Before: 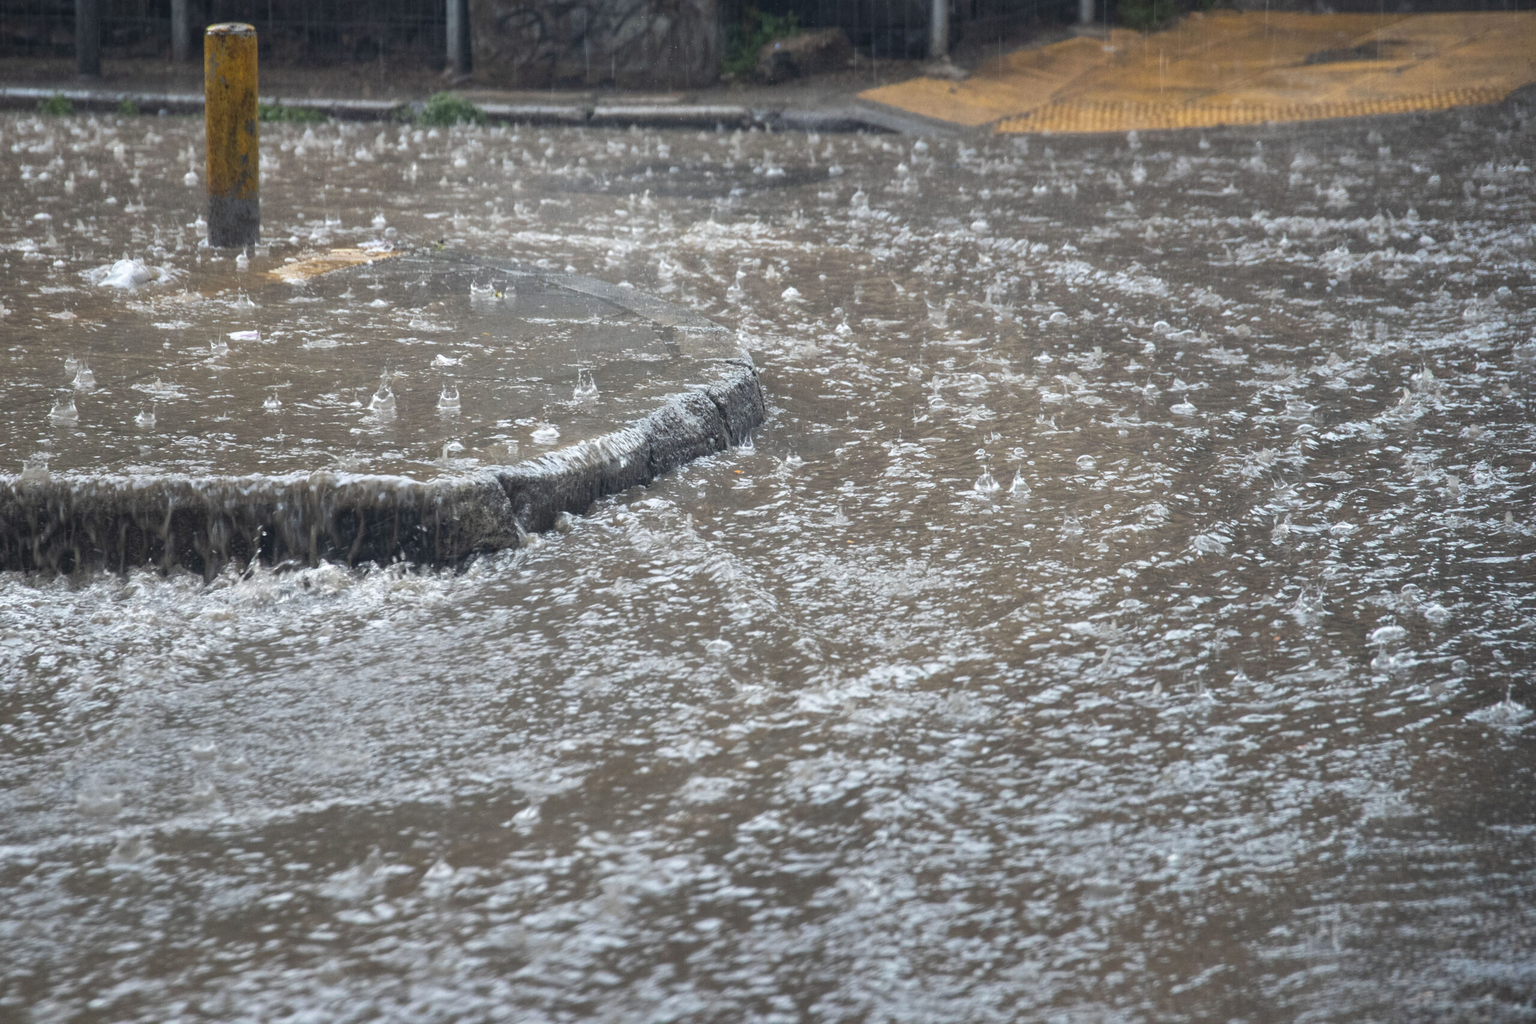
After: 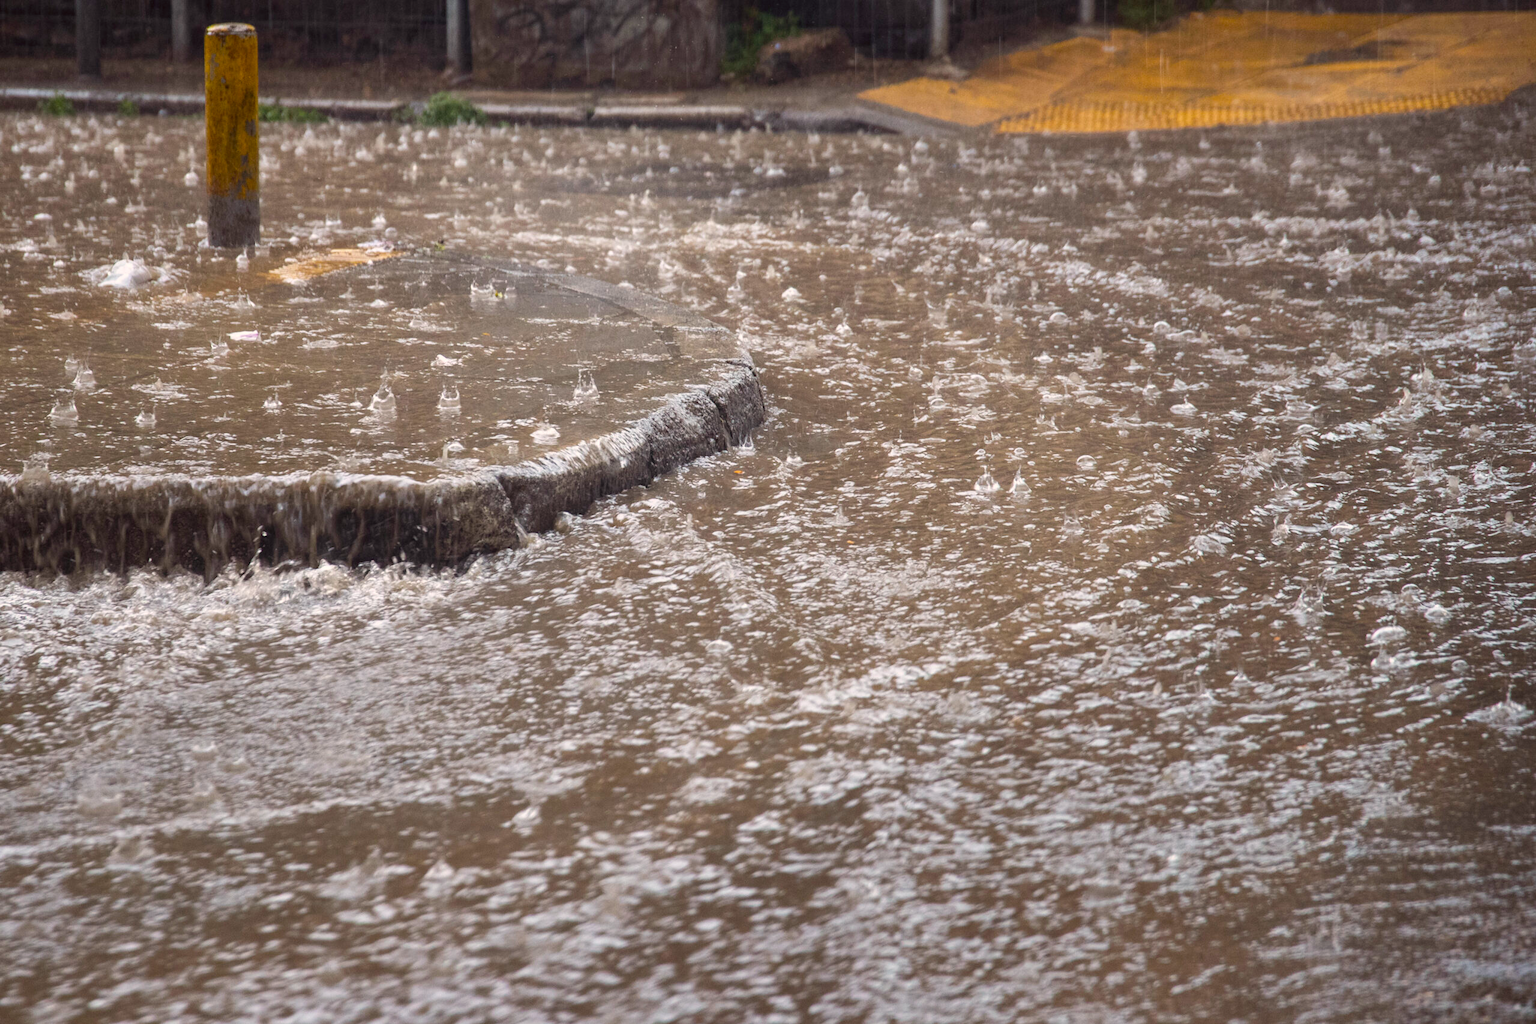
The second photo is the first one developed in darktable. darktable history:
color correction: highlights a* 6.66, highlights b* 8.1, shadows a* 6.62, shadows b* 6.99, saturation 0.88
color balance rgb: shadows lift › luminance -20.365%, linear chroma grading › shadows 15.854%, perceptual saturation grading › global saturation 37.059%, global vibrance 20%
